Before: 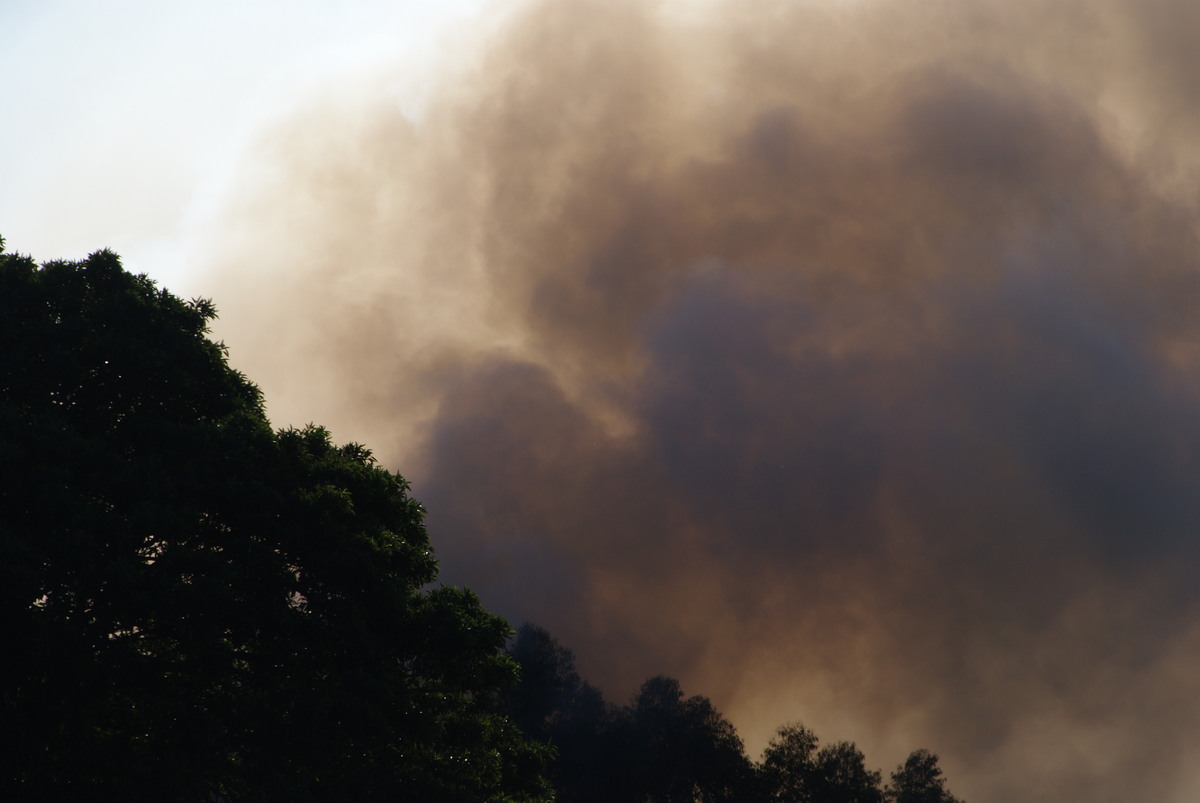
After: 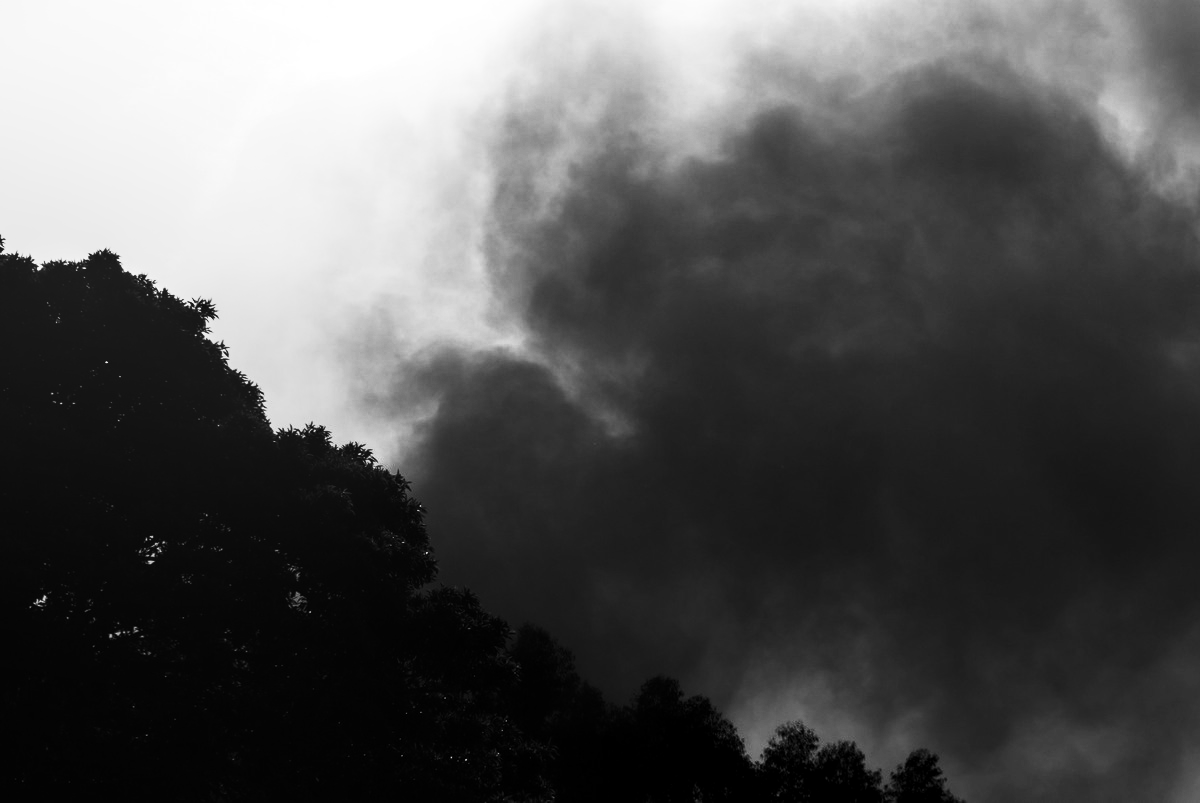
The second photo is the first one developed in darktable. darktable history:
shadows and highlights: shadows 0, highlights 40
local contrast: on, module defaults
contrast brightness saturation: contrast 0.4, brightness 0.1, saturation 0.21
exposure: exposure -0.36 EV, compensate highlight preservation false
monochrome: on, module defaults
color balance rgb: linear chroma grading › global chroma 9%, perceptual saturation grading › global saturation 36%, perceptual saturation grading › shadows 35%, perceptual brilliance grading › global brilliance 15%, perceptual brilliance grading › shadows -35%, global vibrance 15%
